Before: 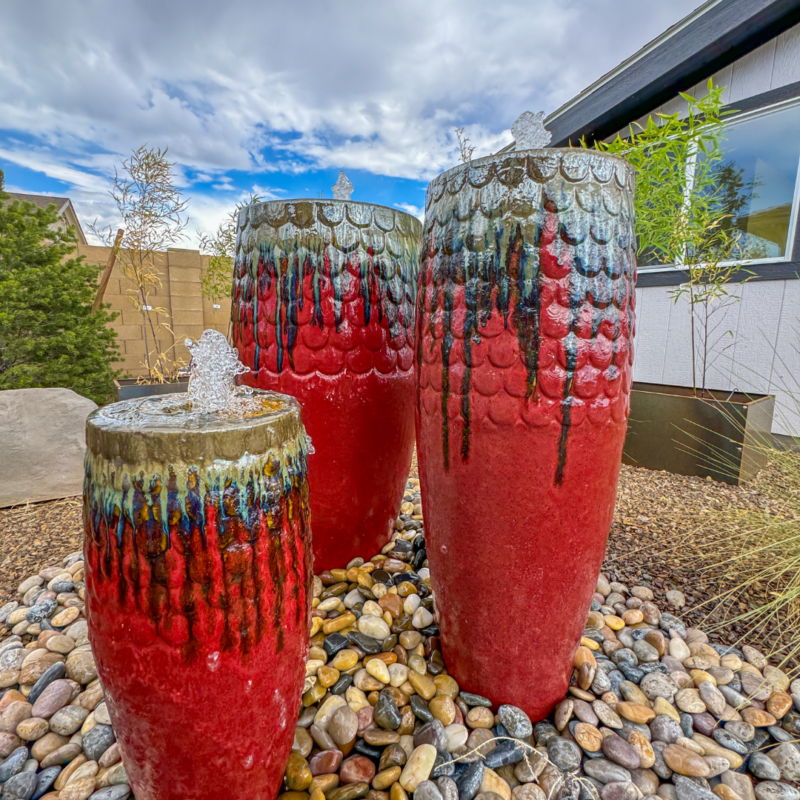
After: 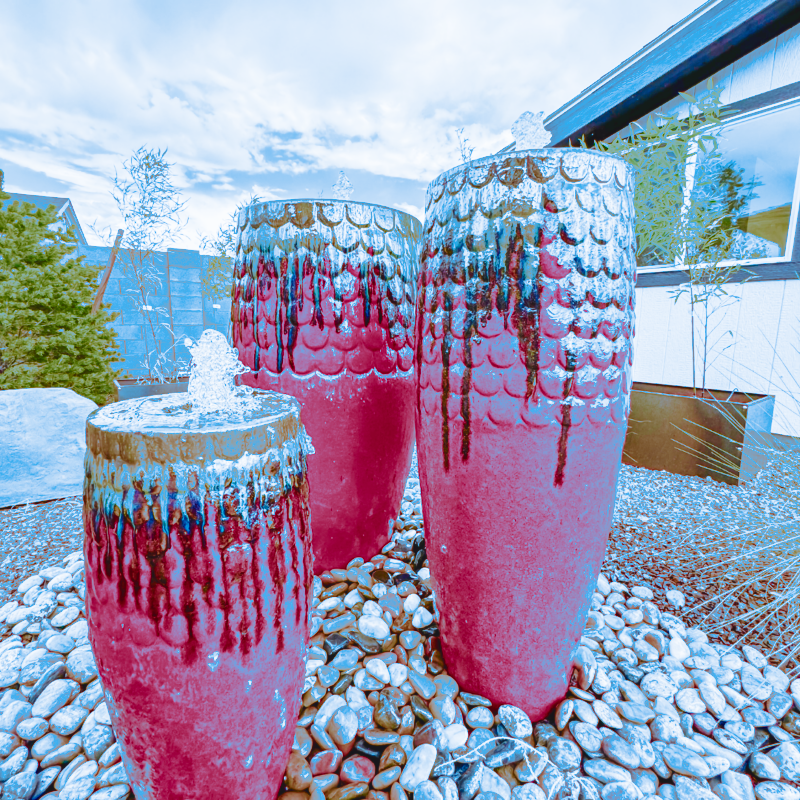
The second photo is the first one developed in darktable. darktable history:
tone curve: curves: ch0 [(0, 0) (0.003, 0.003) (0.011, 0.013) (0.025, 0.029) (0.044, 0.052) (0.069, 0.082) (0.1, 0.118) (0.136, 0.161) (0.177, 0.21) (0.224, 0.27) (0.277, 0.38) (0.335, 0.49) (0.399, 0.594) (0.468, 0.692) (0.543, 0.794) (0.623, 0.857) (0.709, 0.919) (0.801, 0.955) (0.898, 0.978) (1, 1)], preserve colors none
color balance rgb: shadows lift › chroma 3%, shadows lift › hue 280.8°, power › hue 330°, highlights gain › chroma 3%, highlights gain › hue 75.6°, global offset › luminance 0.7%, perceptual saturation grading › global saturation 20%, perceptual saturation grading › highlights -25%, perceptual saturation grading › shadows 50%, global vibrance 20.33%
split-toning: shadows › hue 220°, shadows › saturation 0.64, highlights › hue 220°, highlights › saturation 0.64, balance 0, compress 5.22%
